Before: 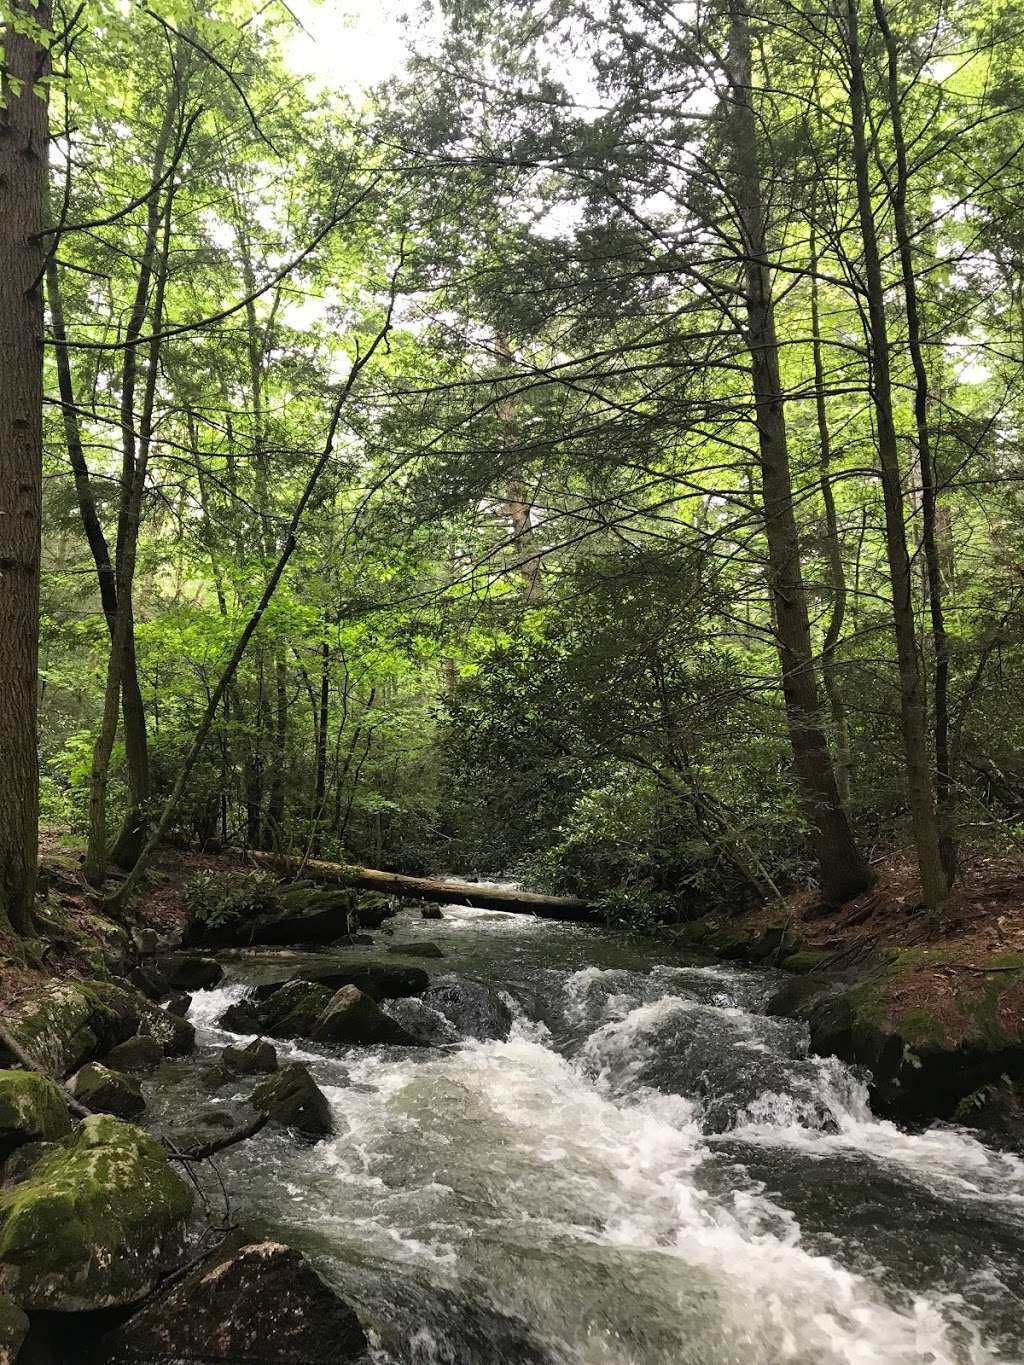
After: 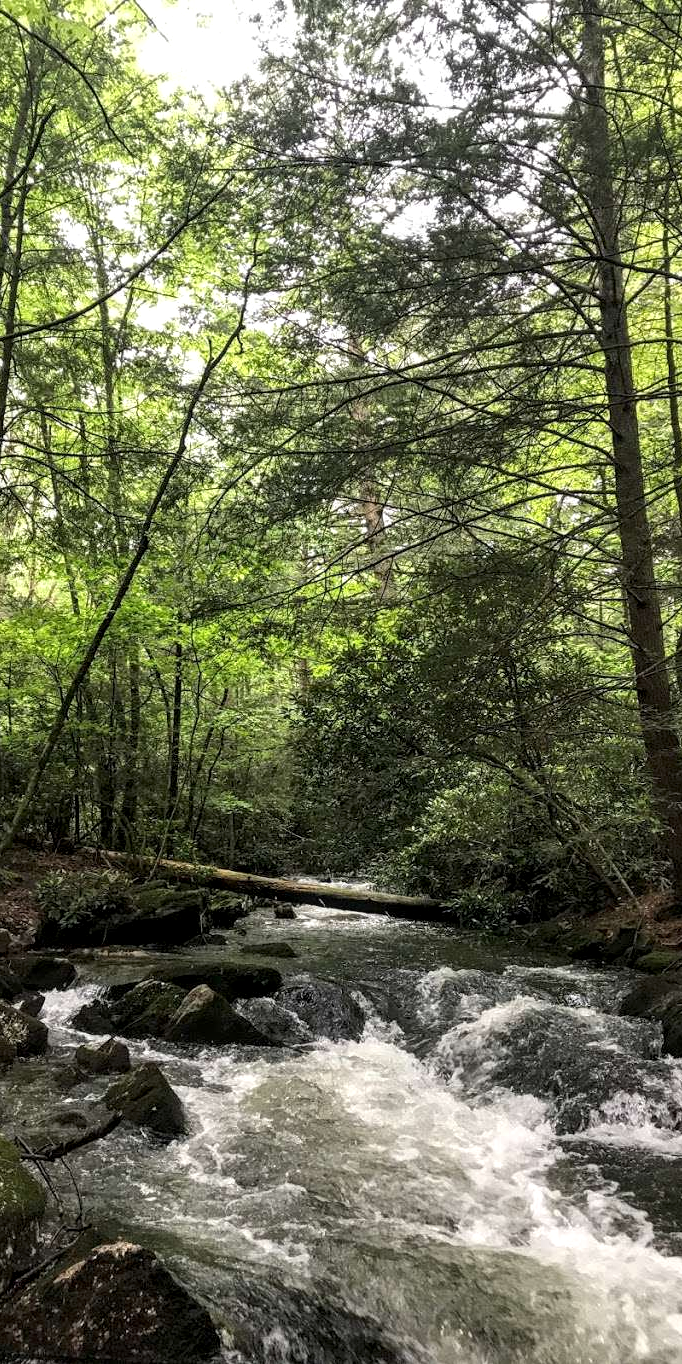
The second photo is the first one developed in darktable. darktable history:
crop and rotate: left 14.385%, right 18.948%
local contrast: highlights 40%, shadows 60%, detail 136%, midtone range 0.514
